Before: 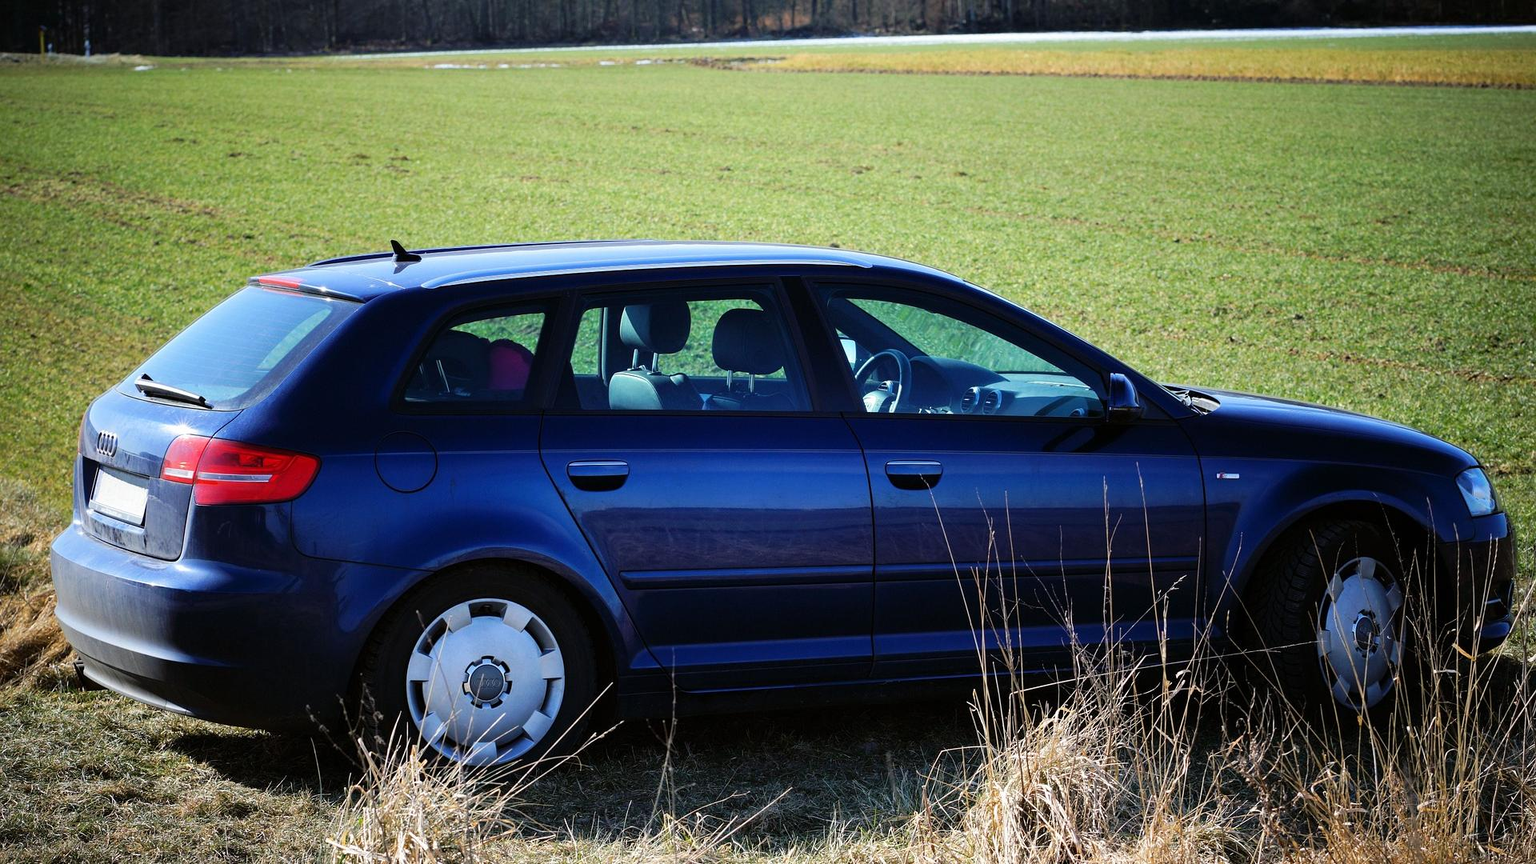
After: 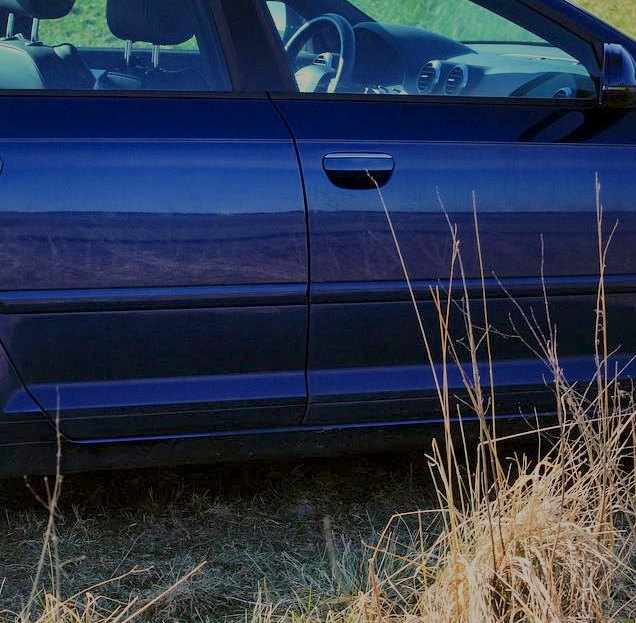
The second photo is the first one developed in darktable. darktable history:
tone equalizer: -8 EV -0.417 EV, -7 EV -0.389 EV, -6 EV -0.333 EV, -5 EV -0.222 EV, -3 EV 0.222 EV, -2 EV 0.333 EV, -1 EV 0.389 EV, +0 EV 0.417 EV, edges refinement/feathering 500, mask exposure compensation -1.57 EV, preserve details no
local contrast: mode bilateral grid, contrast 20, coarseness 50, detail 140%, midtone range 0.2
crop: left 40.878%, top 39.176%, right 25.993%, bottom 3.081%
filmic rgb: black relative exposure -16 EV, white relative exposure 8 EV, threshold 3 EV, hardness 4.17, latitude 50%, contrast 0.5, color science v5 (2021), contrast in shadows safe, contrast in highlights safe, enable highlight reconstruction true
white balance: red 1.045, blue 0.932
